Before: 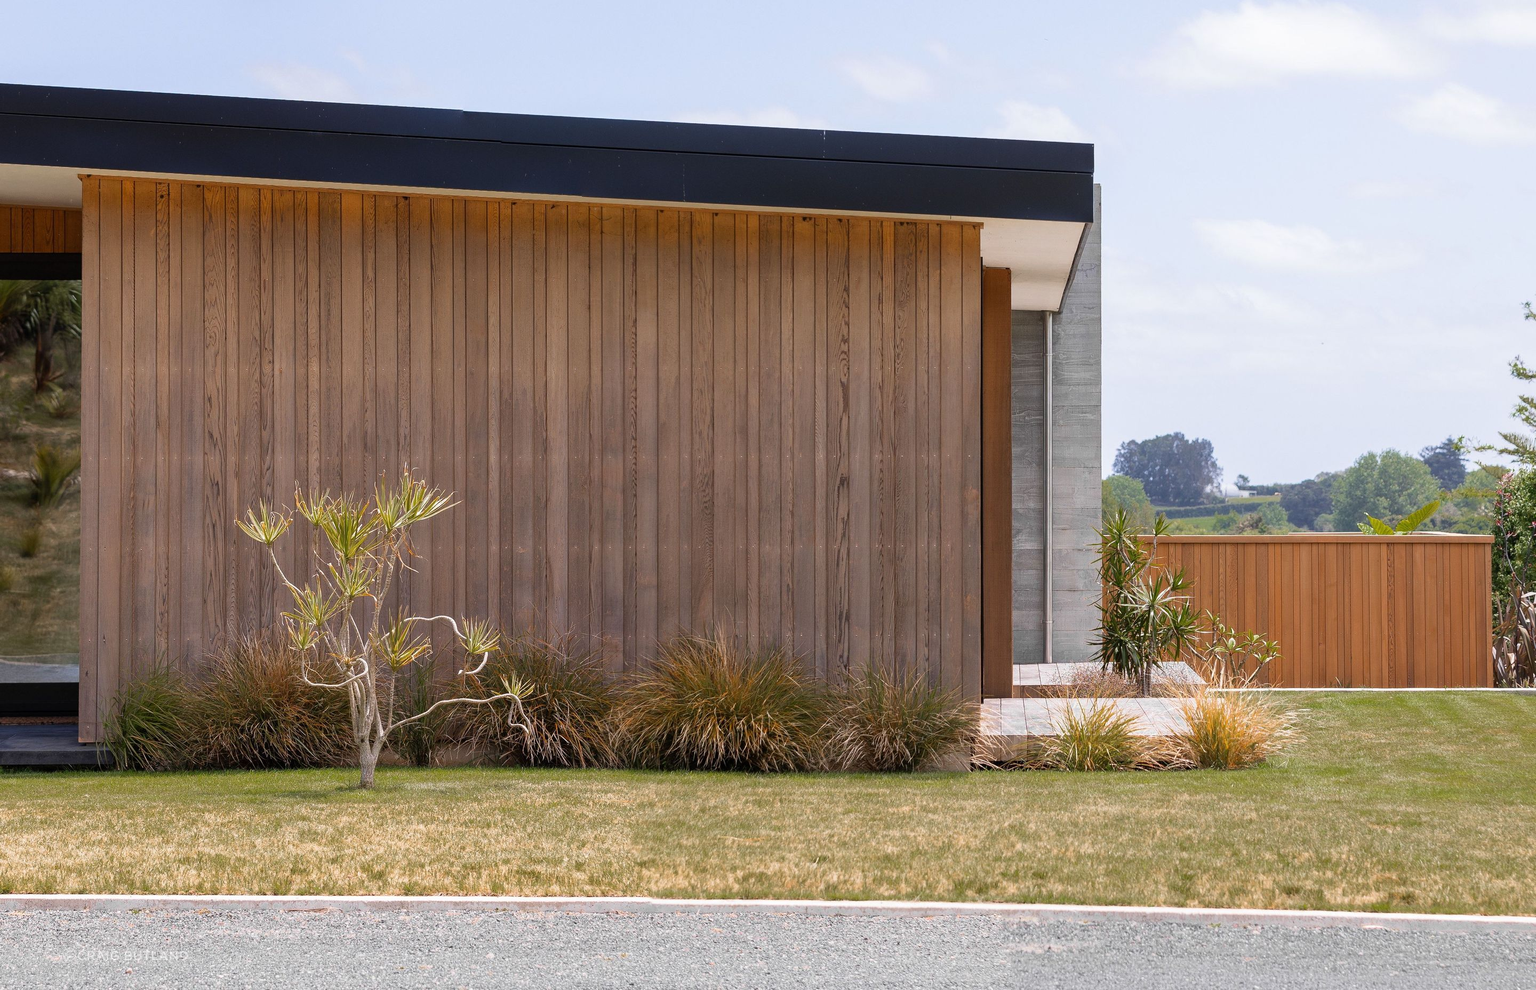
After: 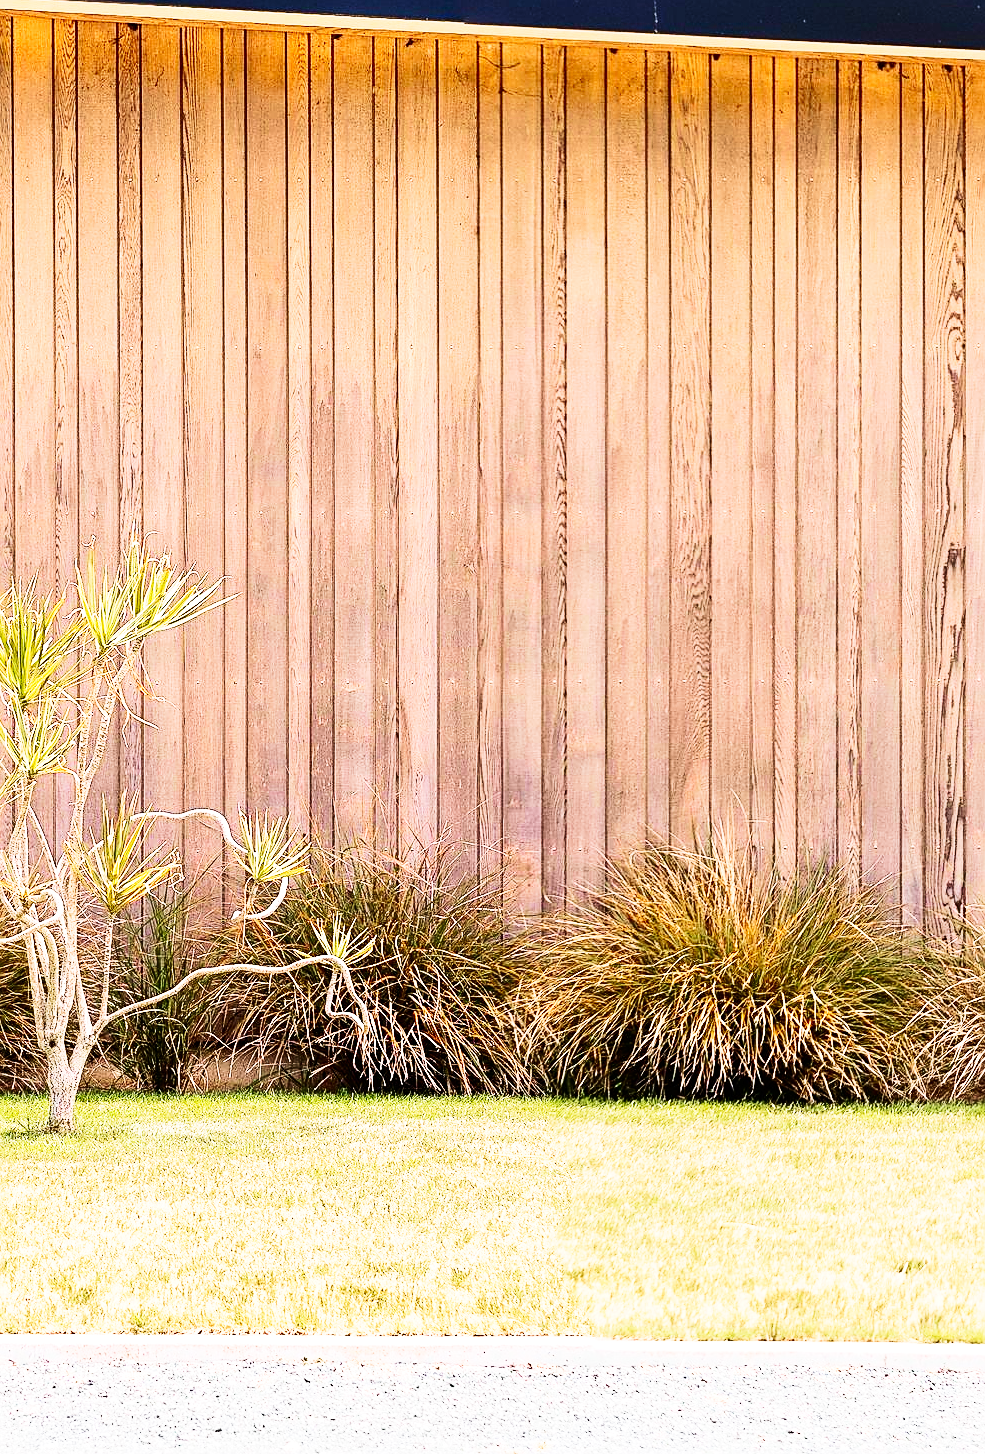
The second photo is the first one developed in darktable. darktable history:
exposure: exposure 0.489 EV, compensate exposure bias true, compensate highlight preservation false
velvia: strength 40.43%
base curve: curves: ch0 [(0, 0) (0, 0.001) (0.001, 0.001) (0.004, 0.002) (0.007, 0.004) (0.015, 0.013) (0.033, 0.045) (0.052, 0.096) (0.075, 0.17) (0.099, 0.241) (0.163, 0.42) (0.219, 0.55) (0.259, 0.616) (0.327, 0.722) (0.365, 0.765) (0.522, 0.873) (0.547, 0.881) (0.689, 0.919) (0.826, 0.952) (1, 1)], preserve colors none
sharpen: on, module defaults
crop and rotate: left 21.805%, top 18.637%, right 43.978%, bottom 2.983%
contrast brightness saturation: contrast 0.279
